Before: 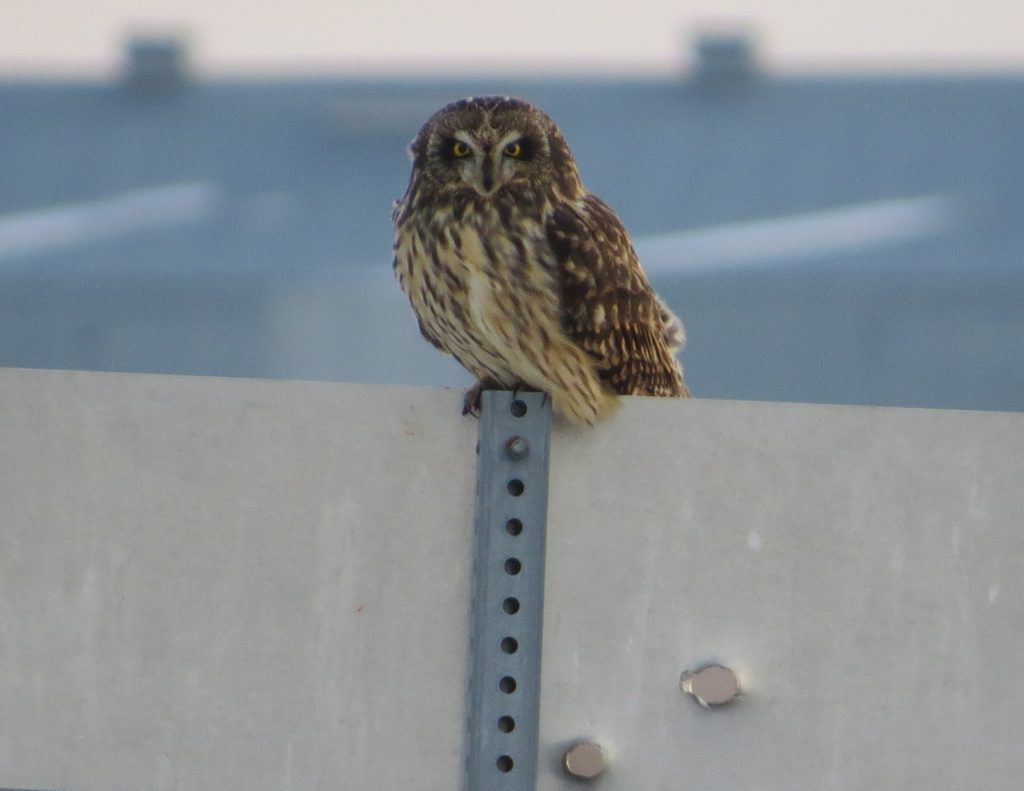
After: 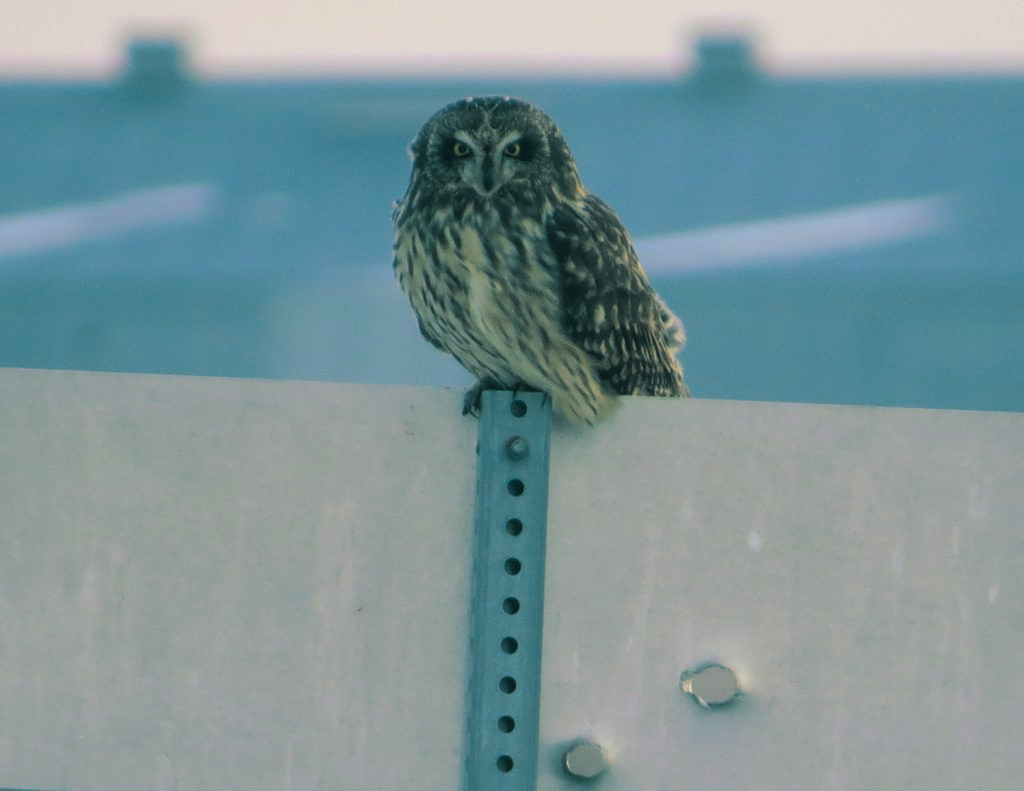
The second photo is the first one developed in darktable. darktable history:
color balance rgb: perceptual saturation grading › global saturation 30%, global vibrance 20%
split-toning: shadows › hue 186.43°, highlights › hue 49.29°, compress 30.29%
